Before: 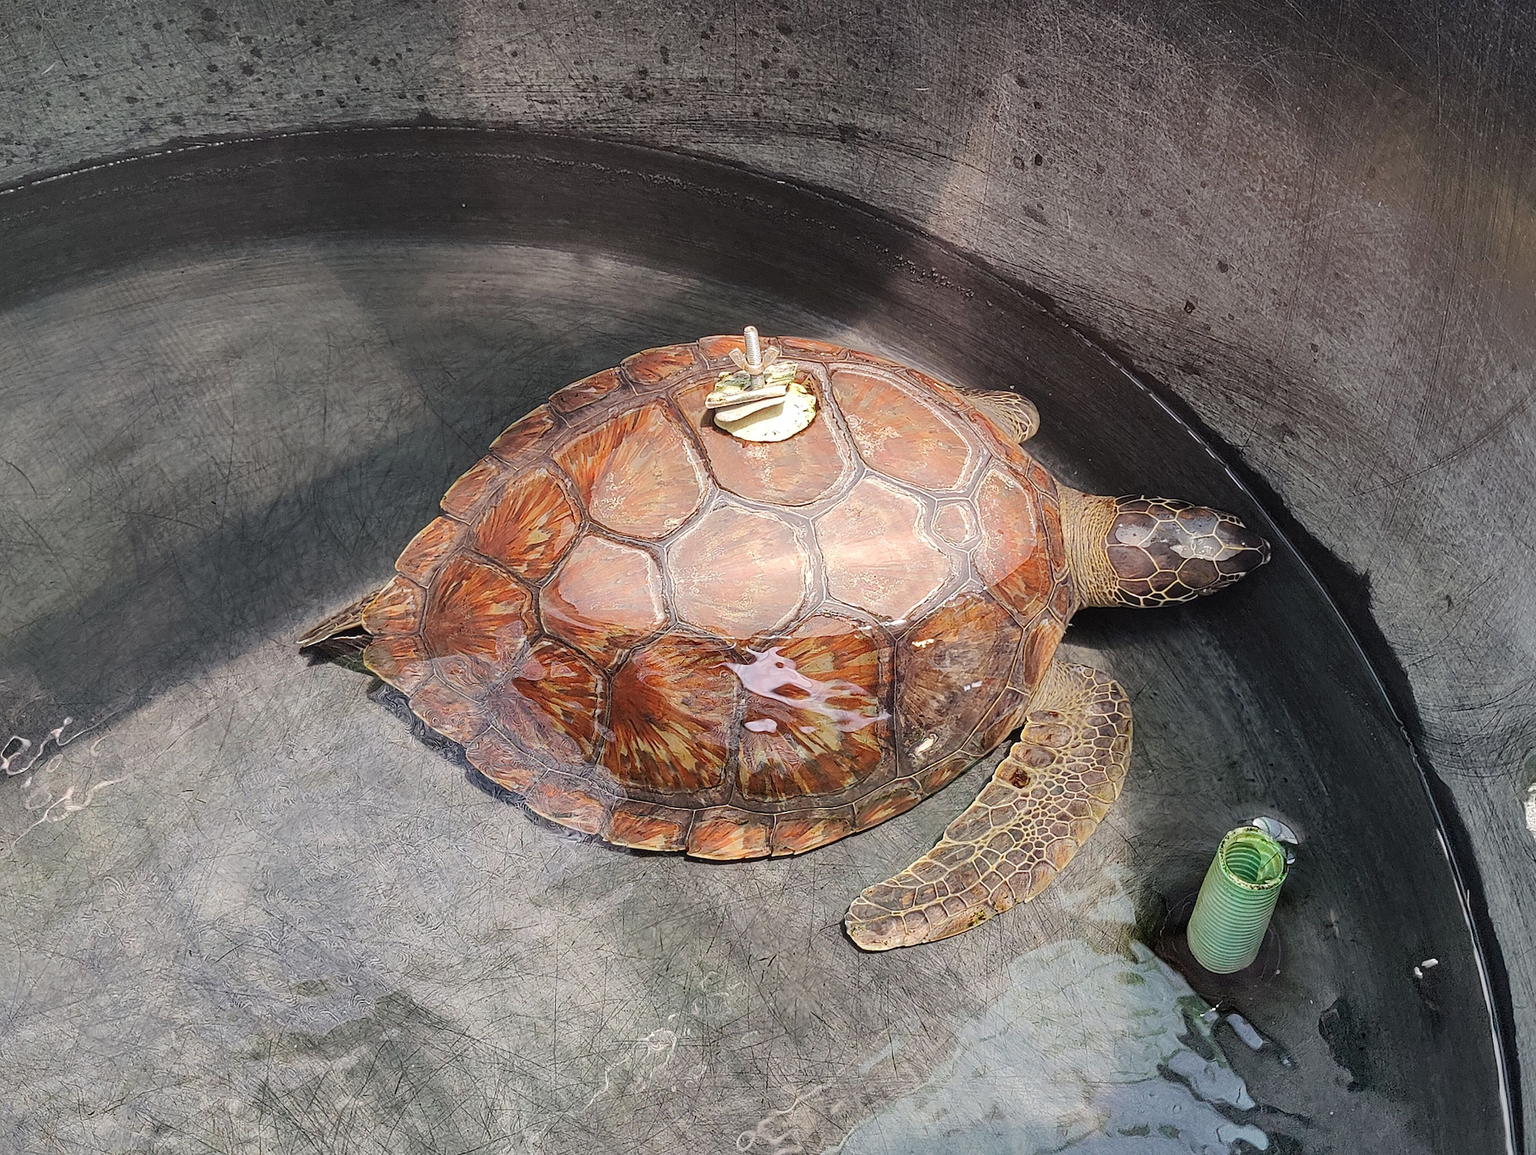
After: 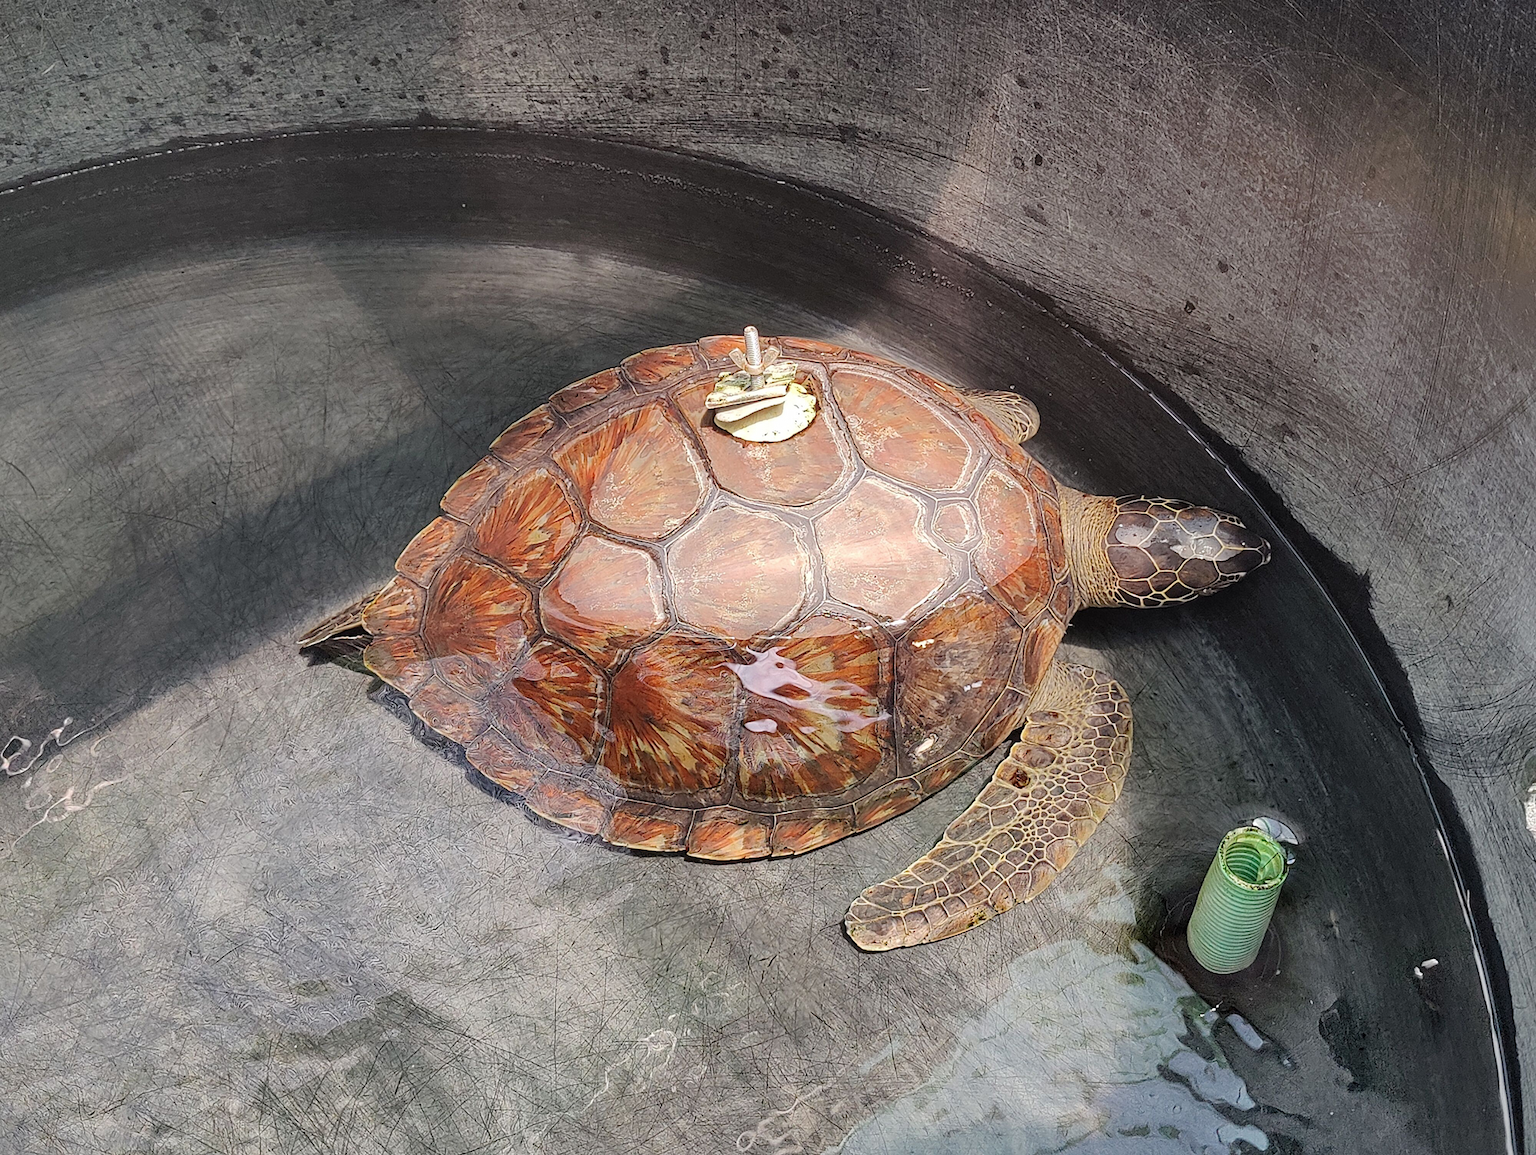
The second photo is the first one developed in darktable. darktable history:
shadows and highlights: radius 126.1, shadows 30.37, highlights -30.56, low approximation 0.01, soften with gaussian
